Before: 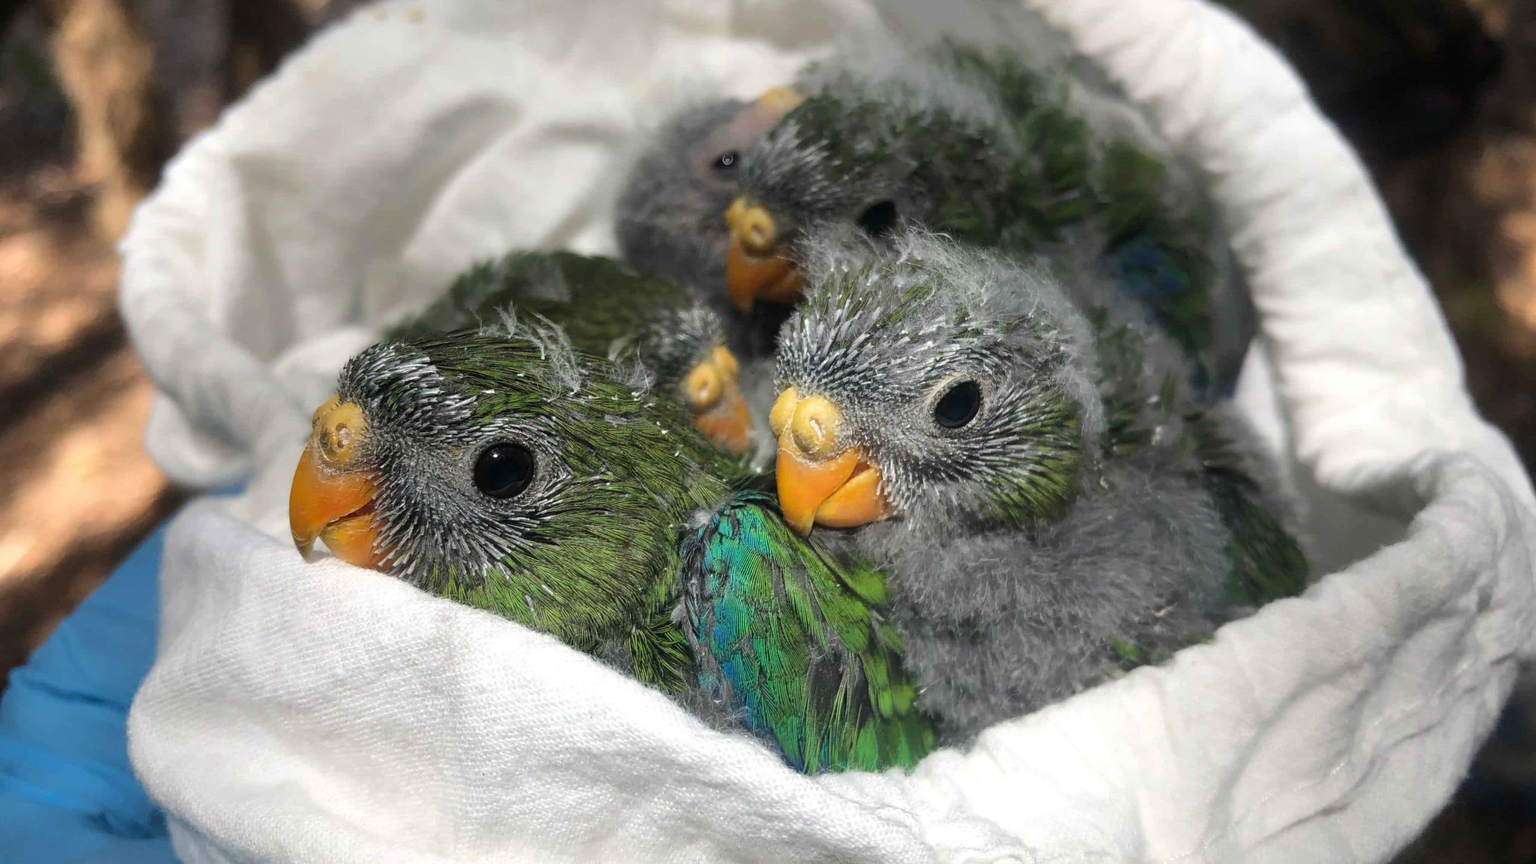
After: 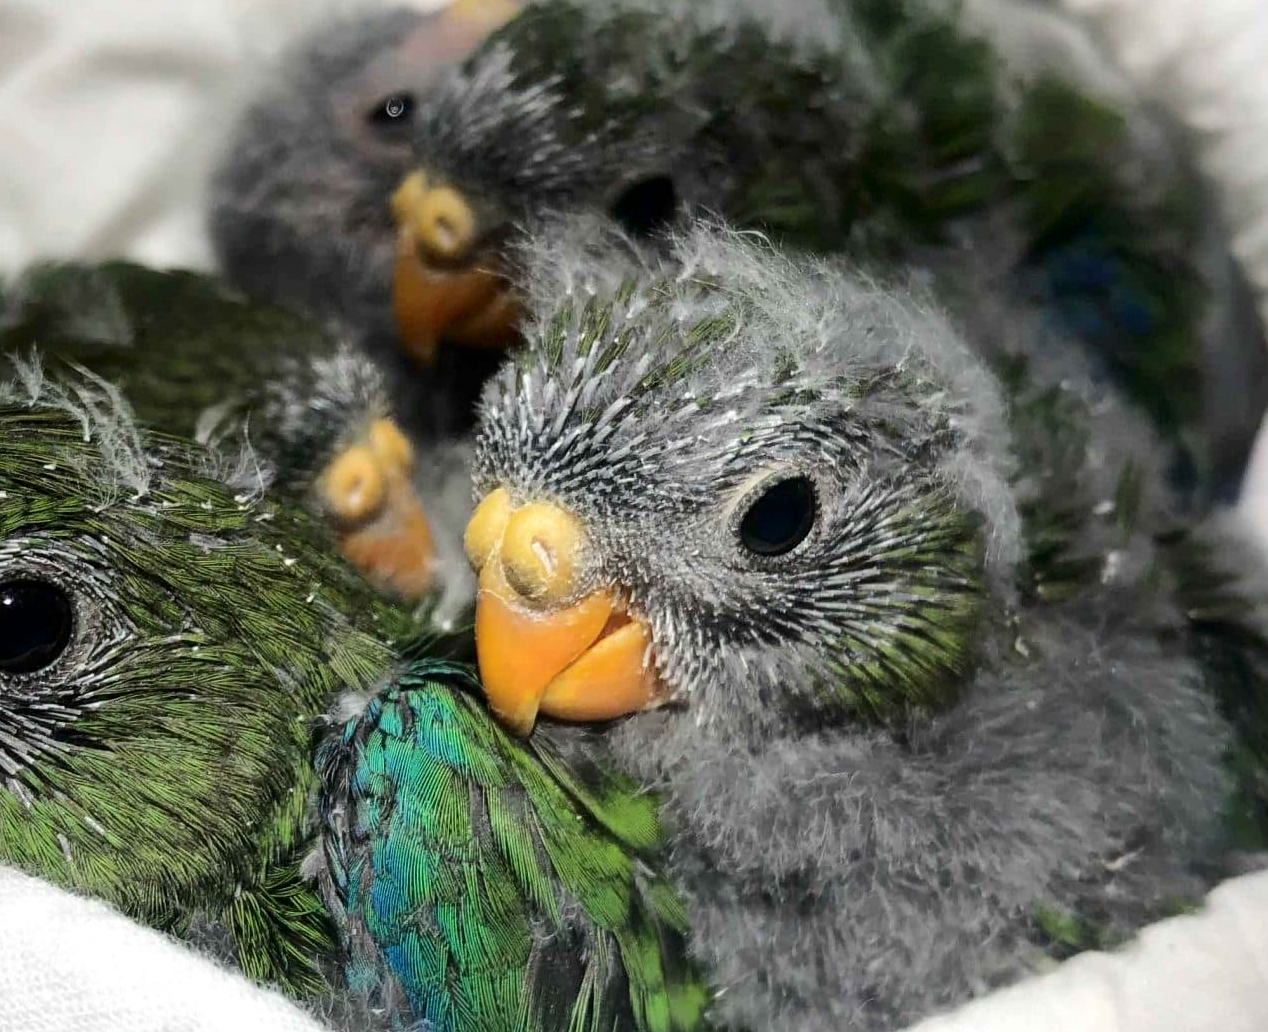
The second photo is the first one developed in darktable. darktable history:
crop: left 31.974%, top 10.981%, right 18.493%, bottom 17.336%
tone curve: curves: ch0 [(0.029, 0) (0.134, 0.063) (0.249, 0.198) (0.378, 0.365) (0.499, 0.529) (1, 1)], color space Lab, independent channels, preserve colors none
